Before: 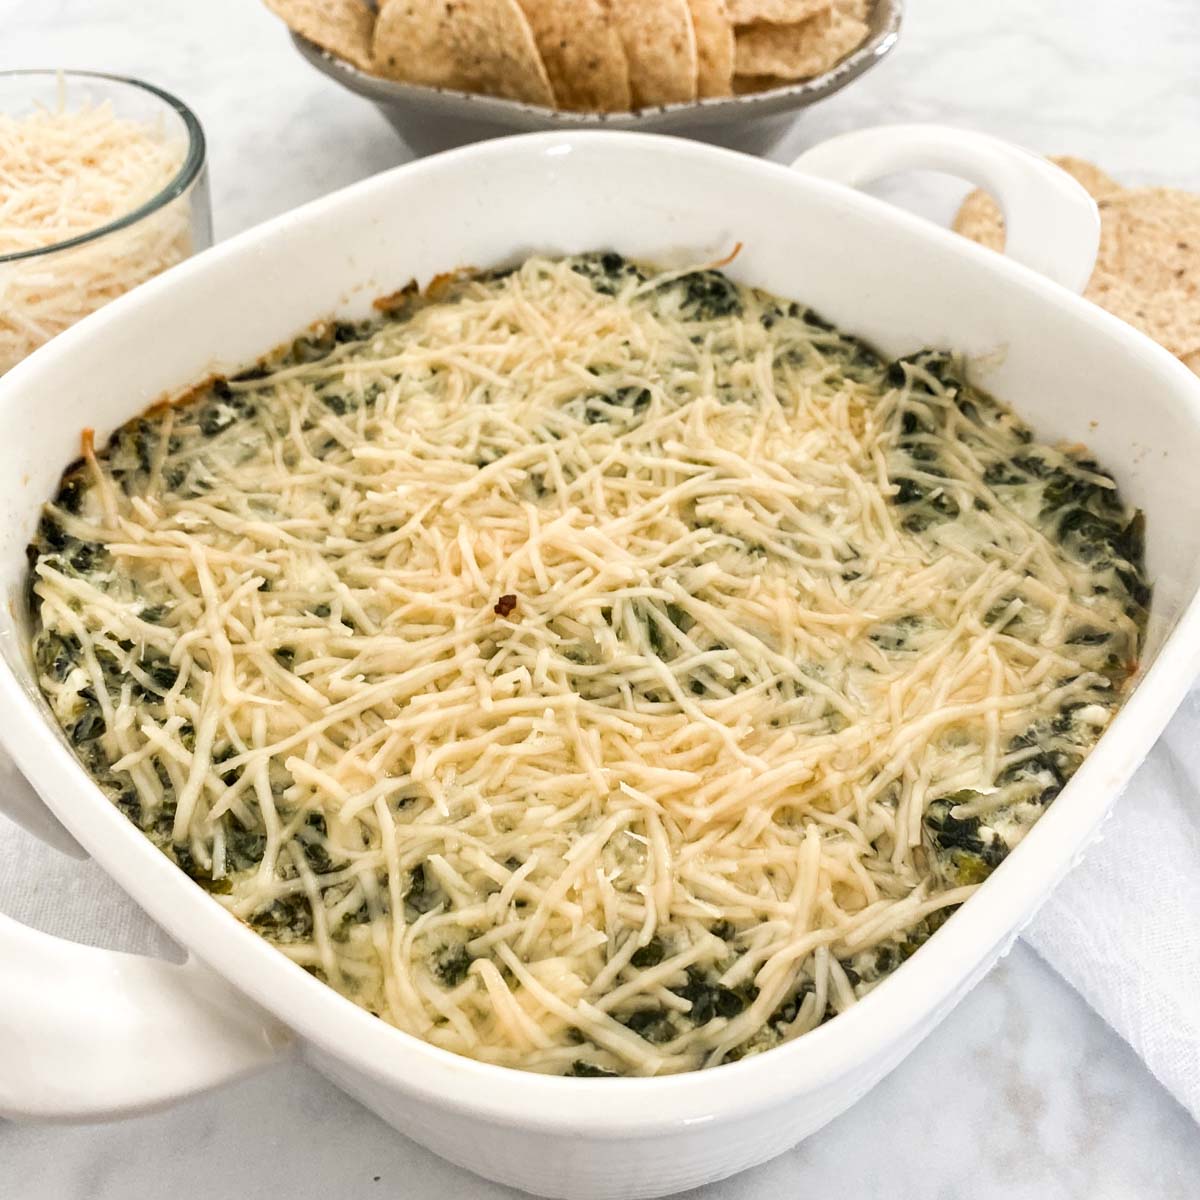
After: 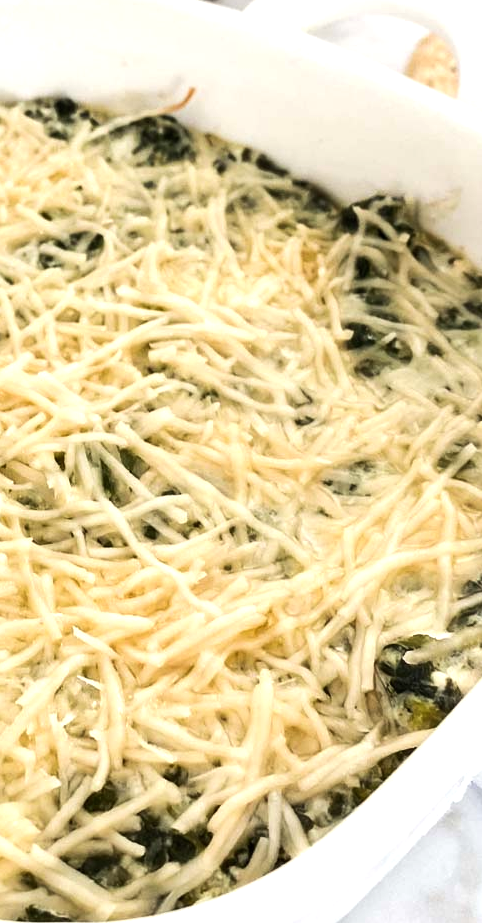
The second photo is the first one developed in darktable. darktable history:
tone equalizer: -8 EV -0.412 EV, -7 EV -0.362 EV, -6 EV -0.335 EV, -5 EV -0.253 EV, -3 EV 0.231 EV, -2 EV 0.359 EV, -1 EV 0.406 EV, +0 EV 0.404 EV, edges refinement/feathering 500, mask exposure compensation -1.57 EV, preserve details no
crop: left 45.633%, top 12.928%, right 14.165%, bottom 10.098%
